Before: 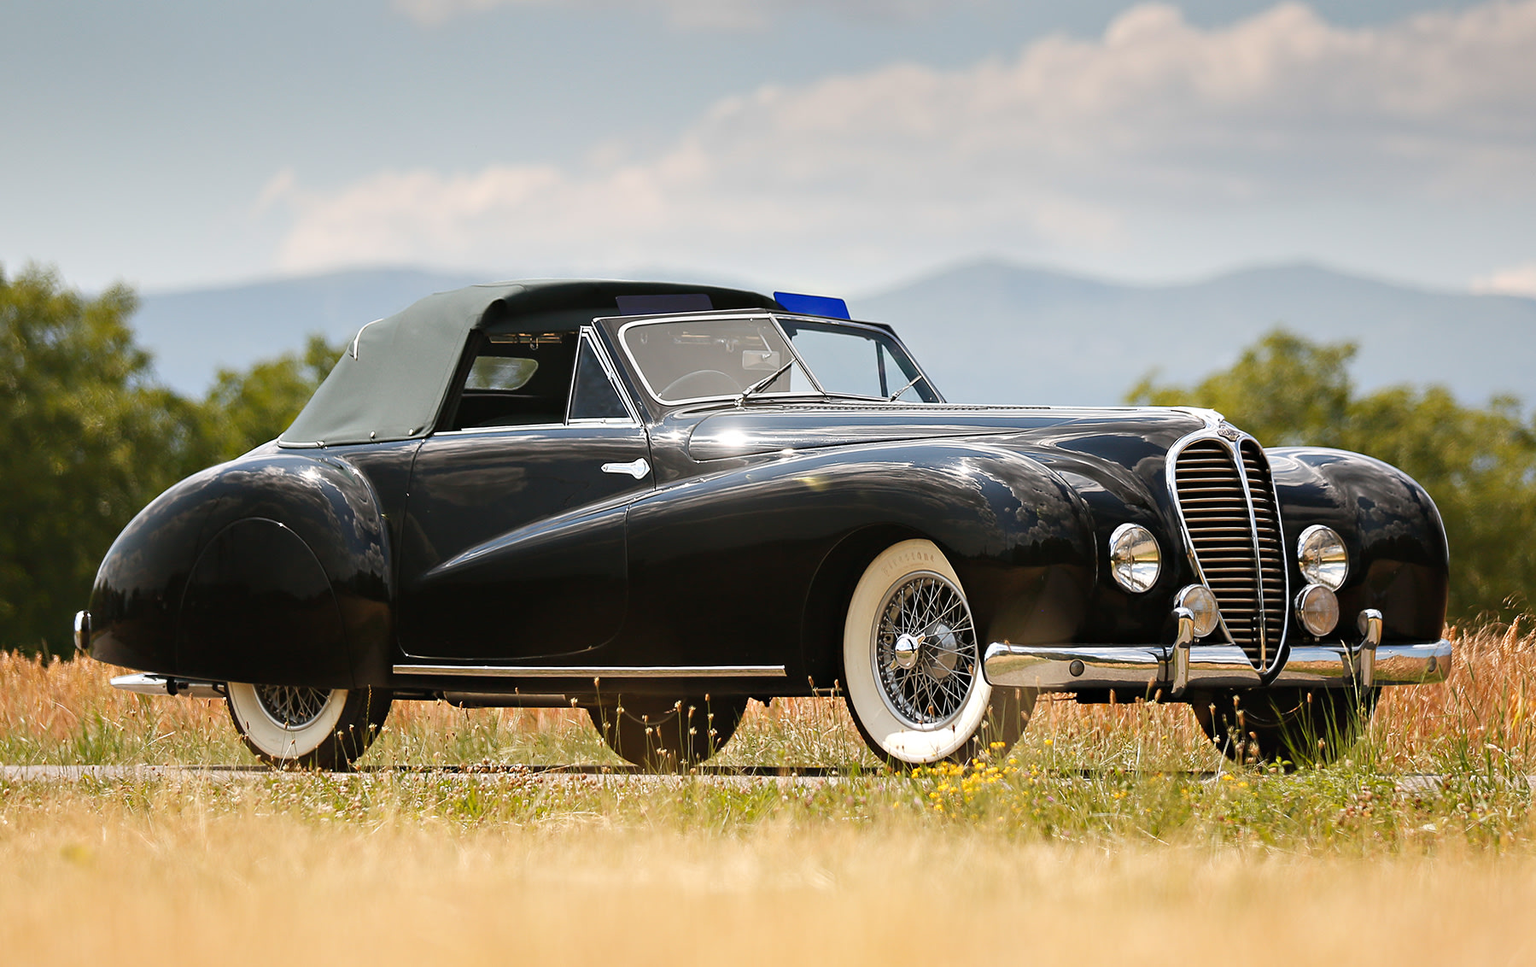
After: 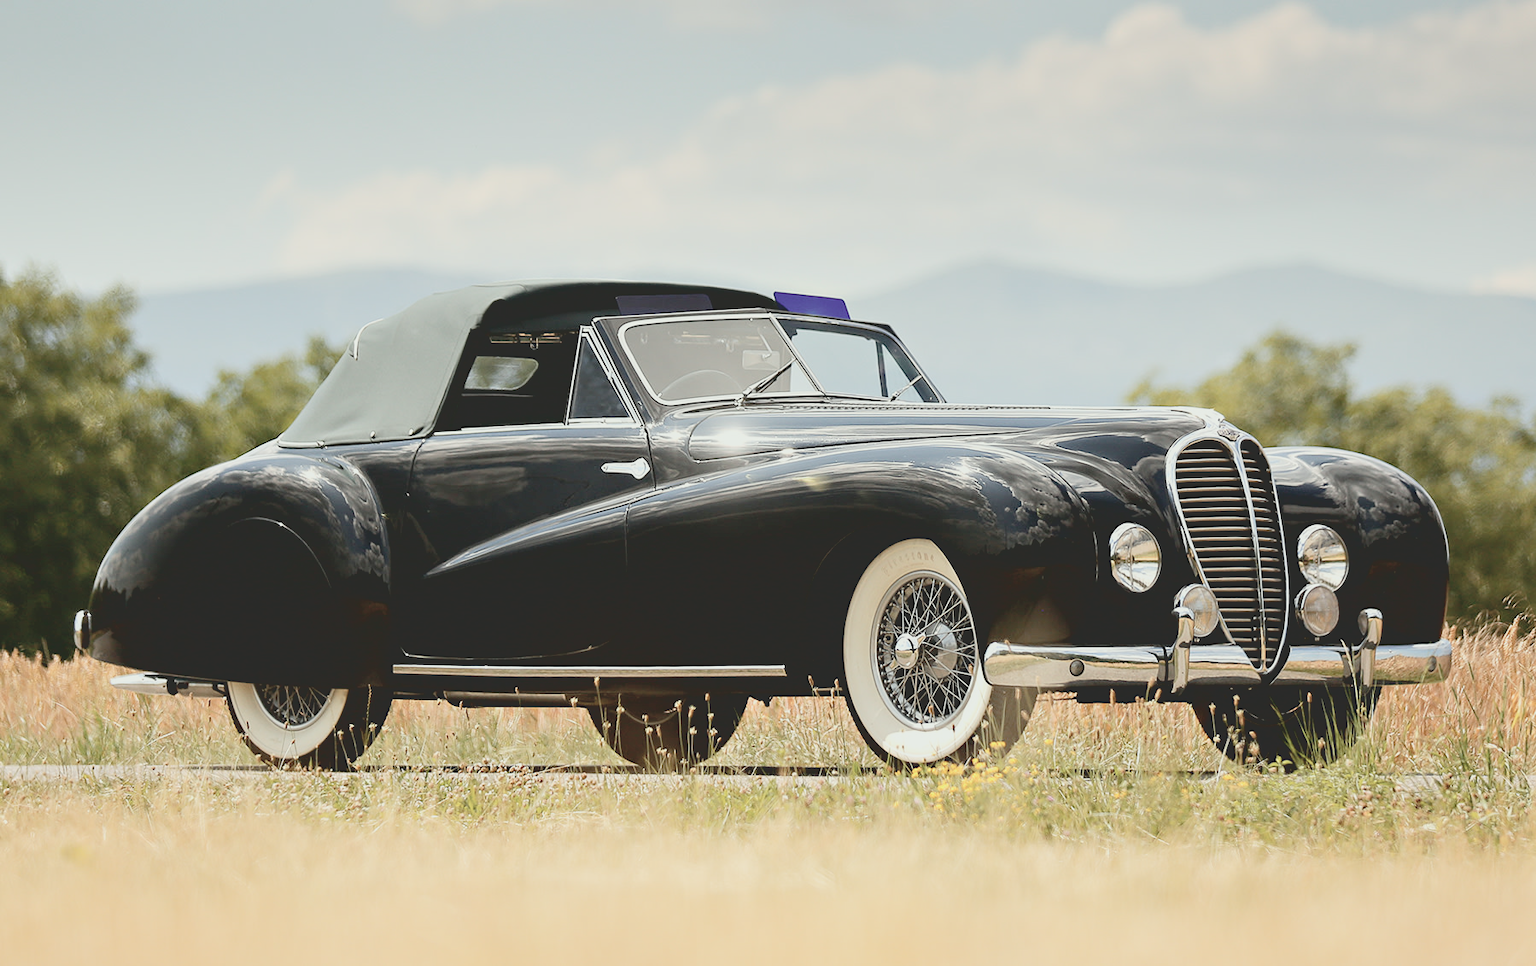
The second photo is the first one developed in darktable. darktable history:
tone curve: curves: ch0 [(0, 0) (0.003, 0.003) (0.011, 0.014) (0.025, 0.033) (0.044, 0.06) (0.069, 0.096) (0.1, 0.132) (0.136, 0.174) (0.177, 0.226) (0.224, 0.282) (0.277, 0.352) (0.335, 0.435) (0.399, 0.524) (0.468, 0.615) (0.543, 0.695) (0.623, 0.771) (0.709, 0.835) (0.801, 0.894) (0.898, 0.944) (1, 1)], color space Lab, independent channels, preserve colors none
contrast brightness saturation: contrast -0.266, saturation -0.434
exposure: black level correction 0.014, compensate highlight preservation false
color correction: highlights a* -2.58, highlights b* 2.63
